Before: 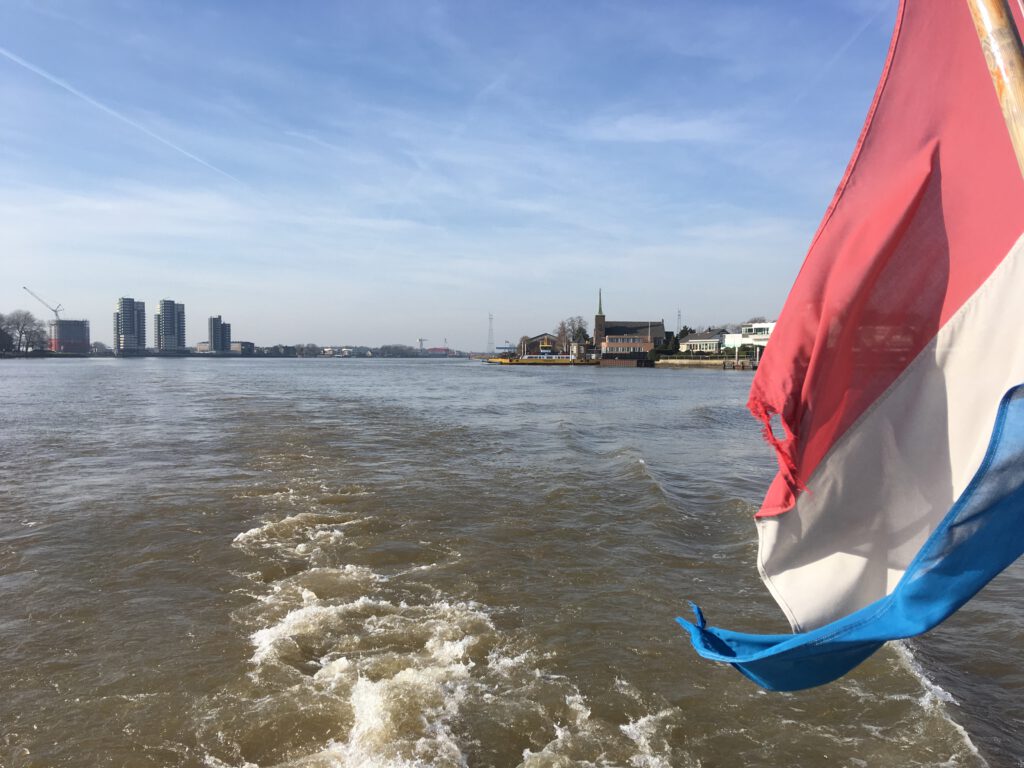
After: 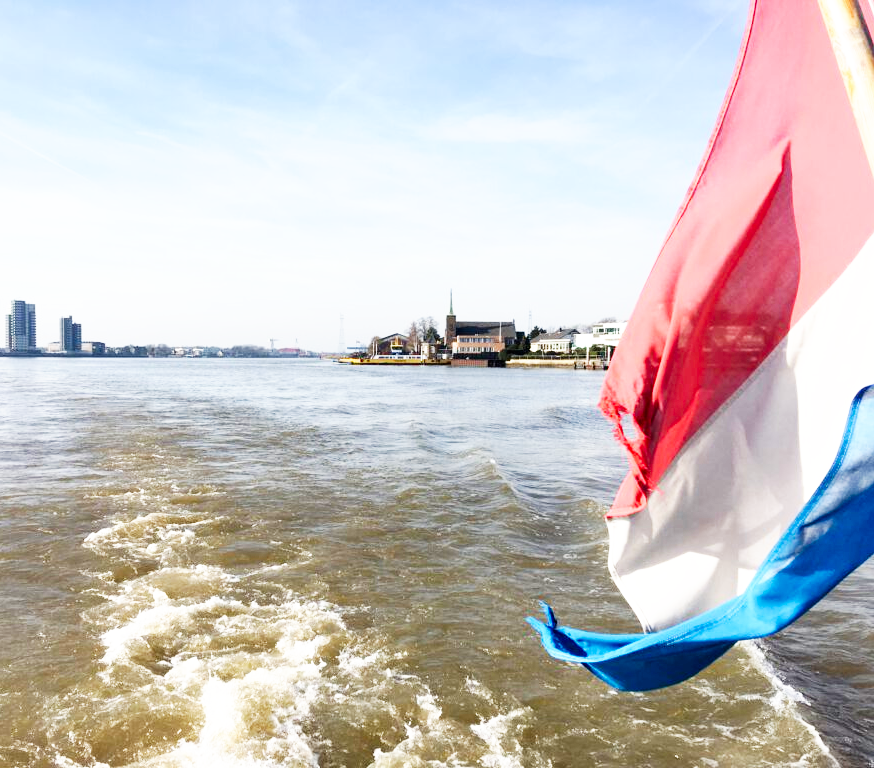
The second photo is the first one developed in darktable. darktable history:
crop and rotate: left 14.564%
exposure: black level correction 0.007, exposure 0.159 EV, compensate highlight preservation false
base curve: curves: ch0 [(0, 0) (0.007, 0.004) (0.027, 0.03) (0.046, 0.07) (0.207, 0.54) (0.442, 0.872) (0.673, 0.972) (1, 1)], preserve colors none
